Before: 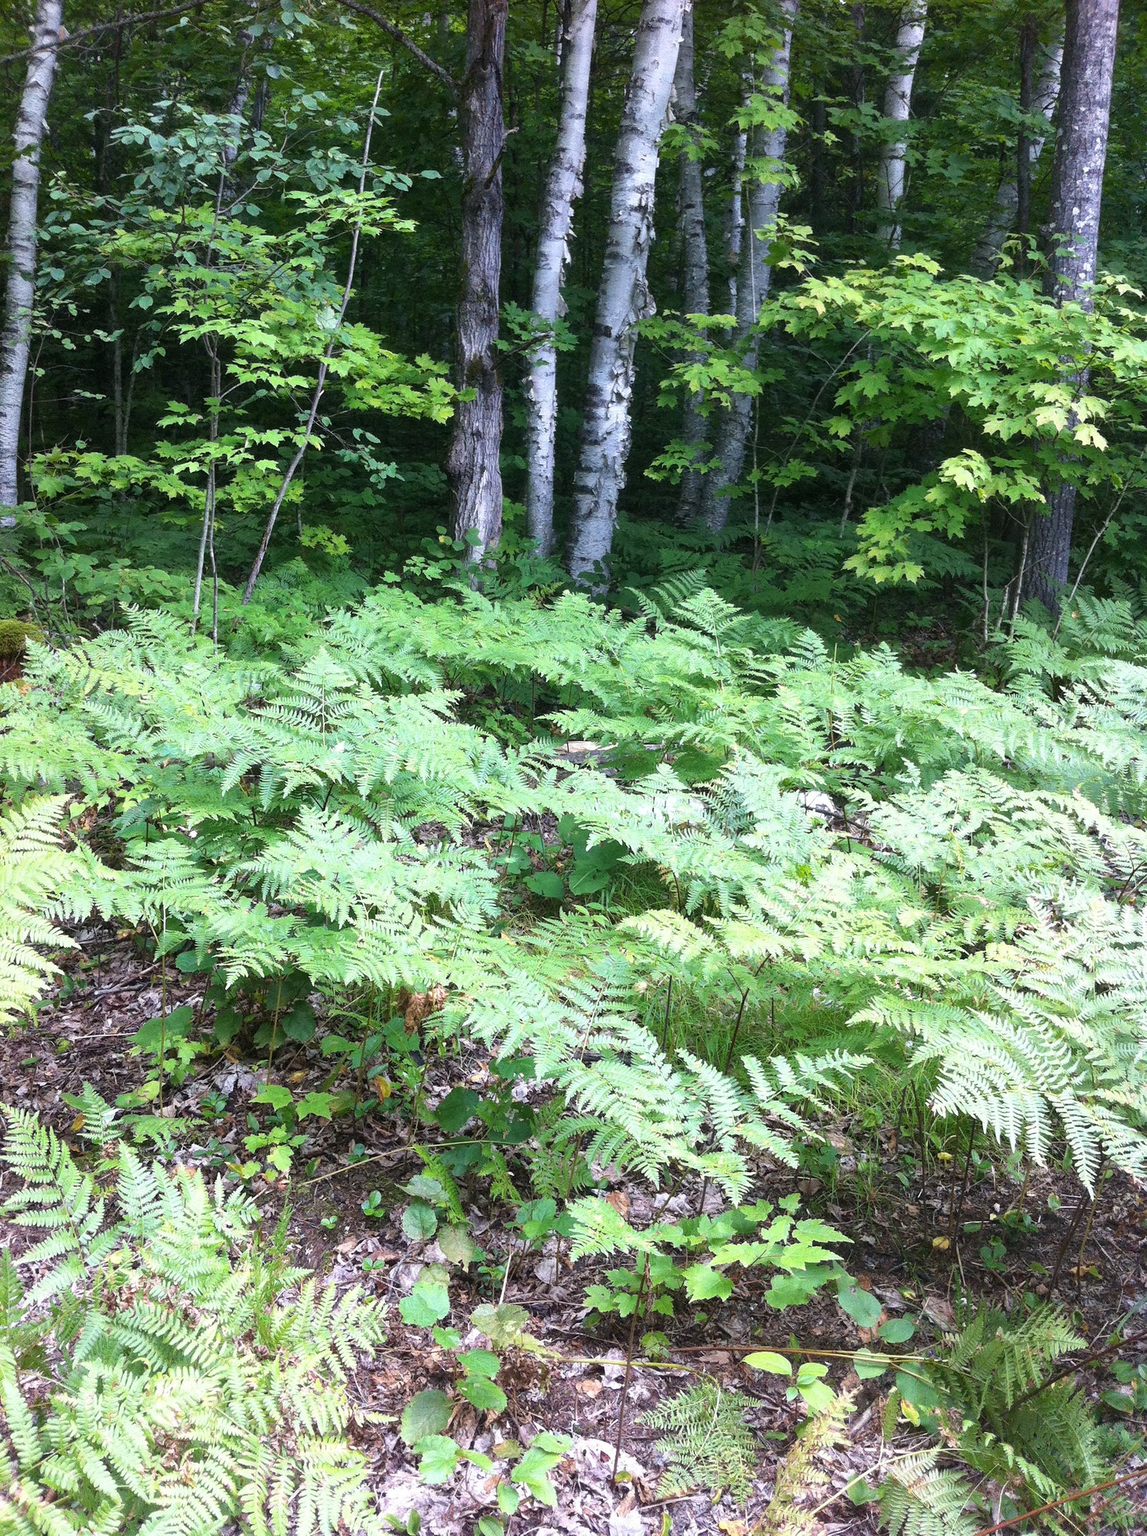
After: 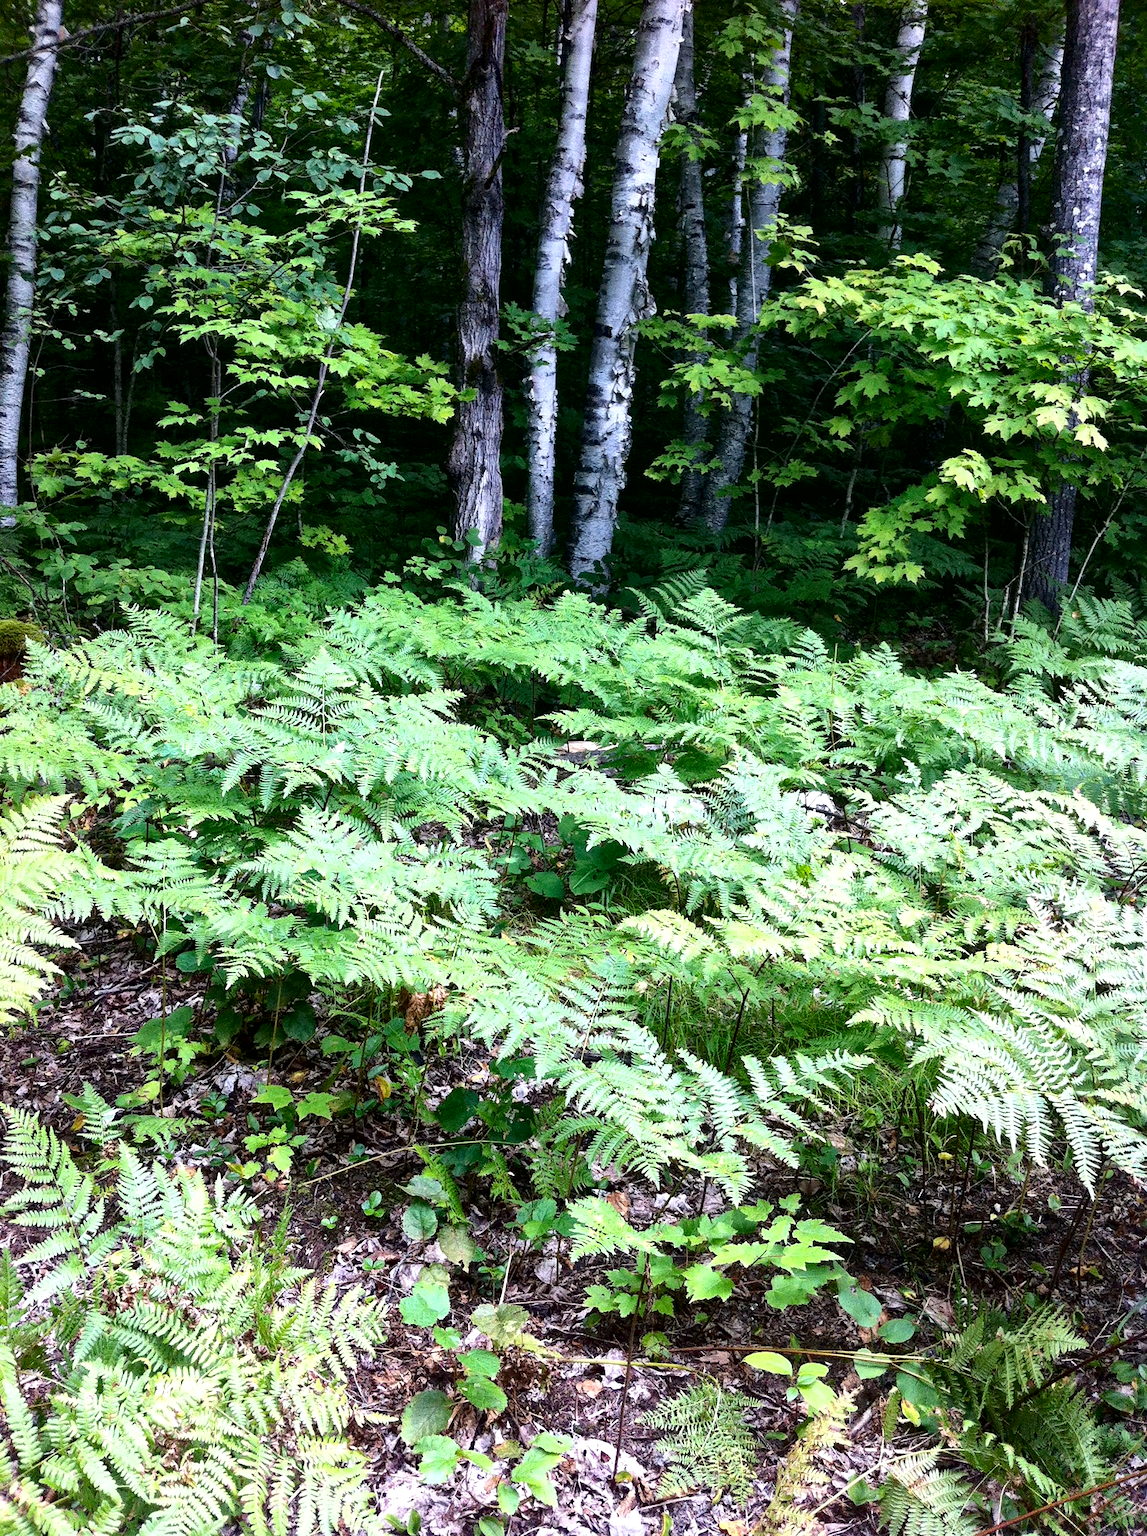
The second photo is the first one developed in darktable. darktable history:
contrast brightness saturation: contrast 0.197, brightness -0.114, saturation 0.103
local contrast: mode bilateral grid, contrast 19, coarseness 51, detail 171%, midtone range 0.2
haze removal: compatibility mode true, adaptive false
